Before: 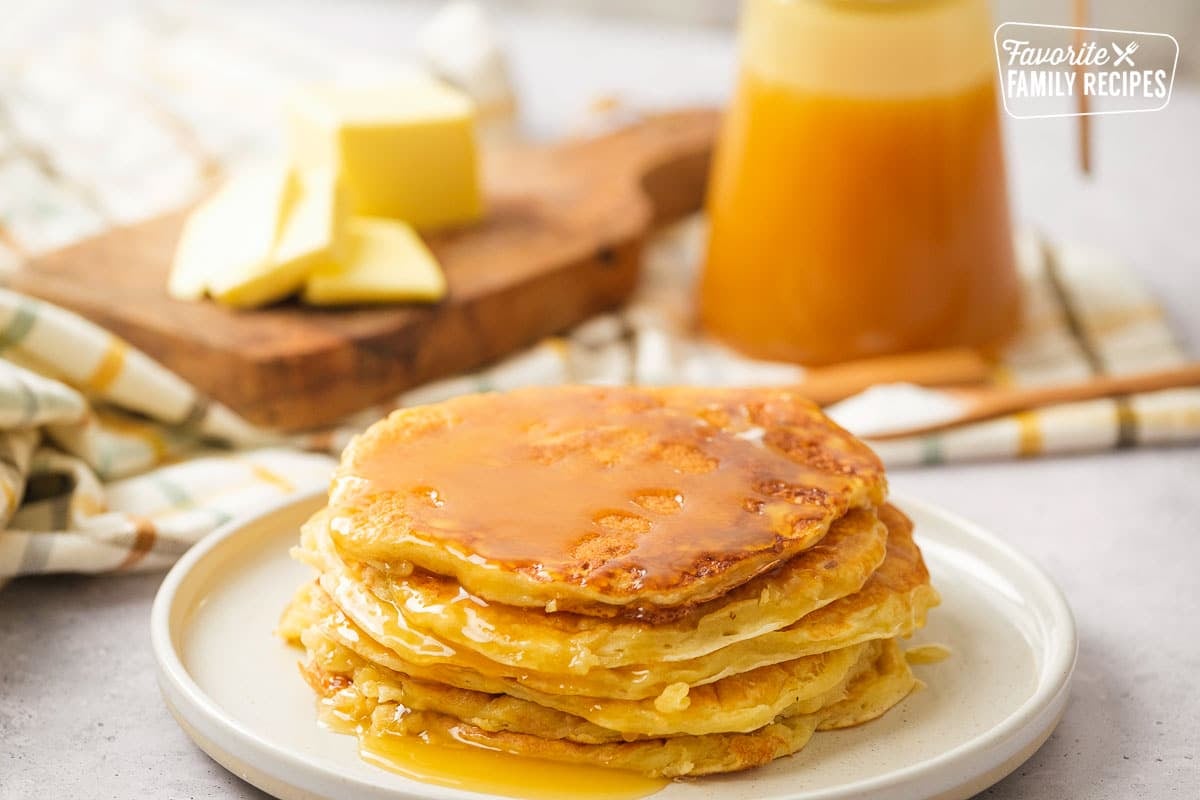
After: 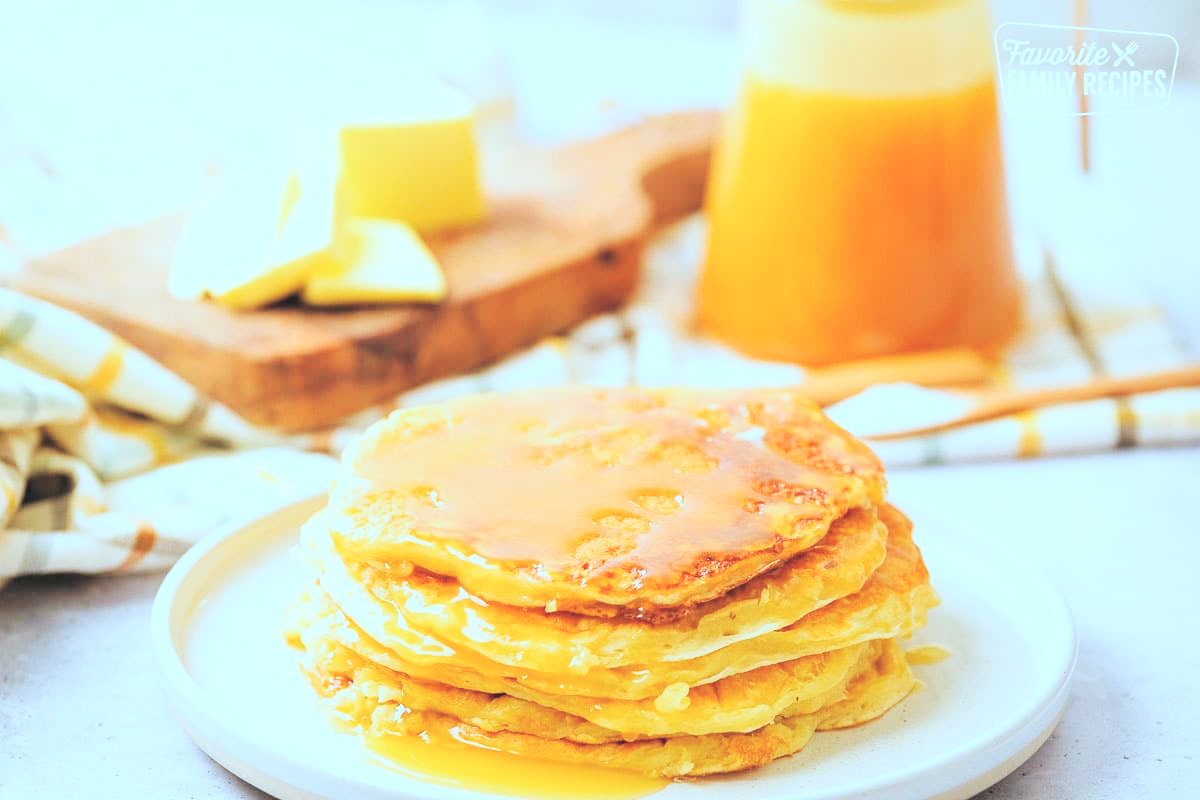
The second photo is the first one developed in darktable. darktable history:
base curve: curves: ch0 [(0, 0) (0.036, 0.025) (0.121, 0.166) (0.206, 0.329) (0.605, 0.79) (1, 1)], preserve colors none
contrast brightness saturation: brightness 0.287
color correction: highlights a* -9.64, highlights b* -20.93
